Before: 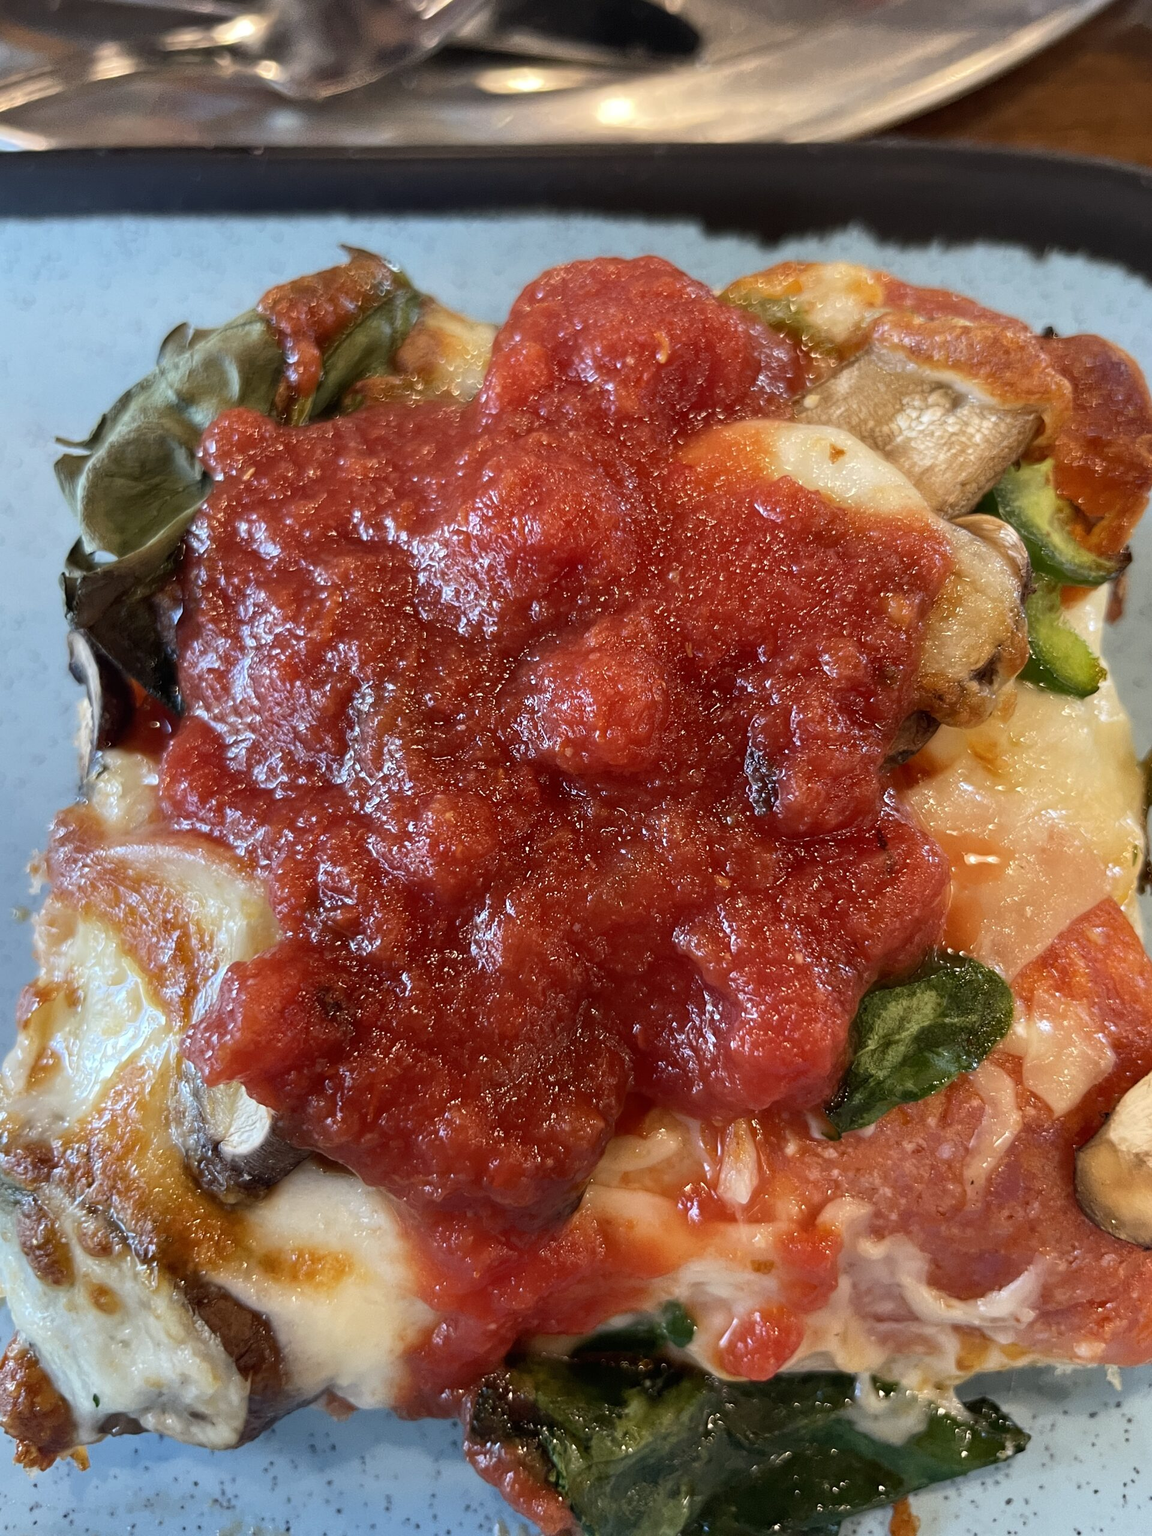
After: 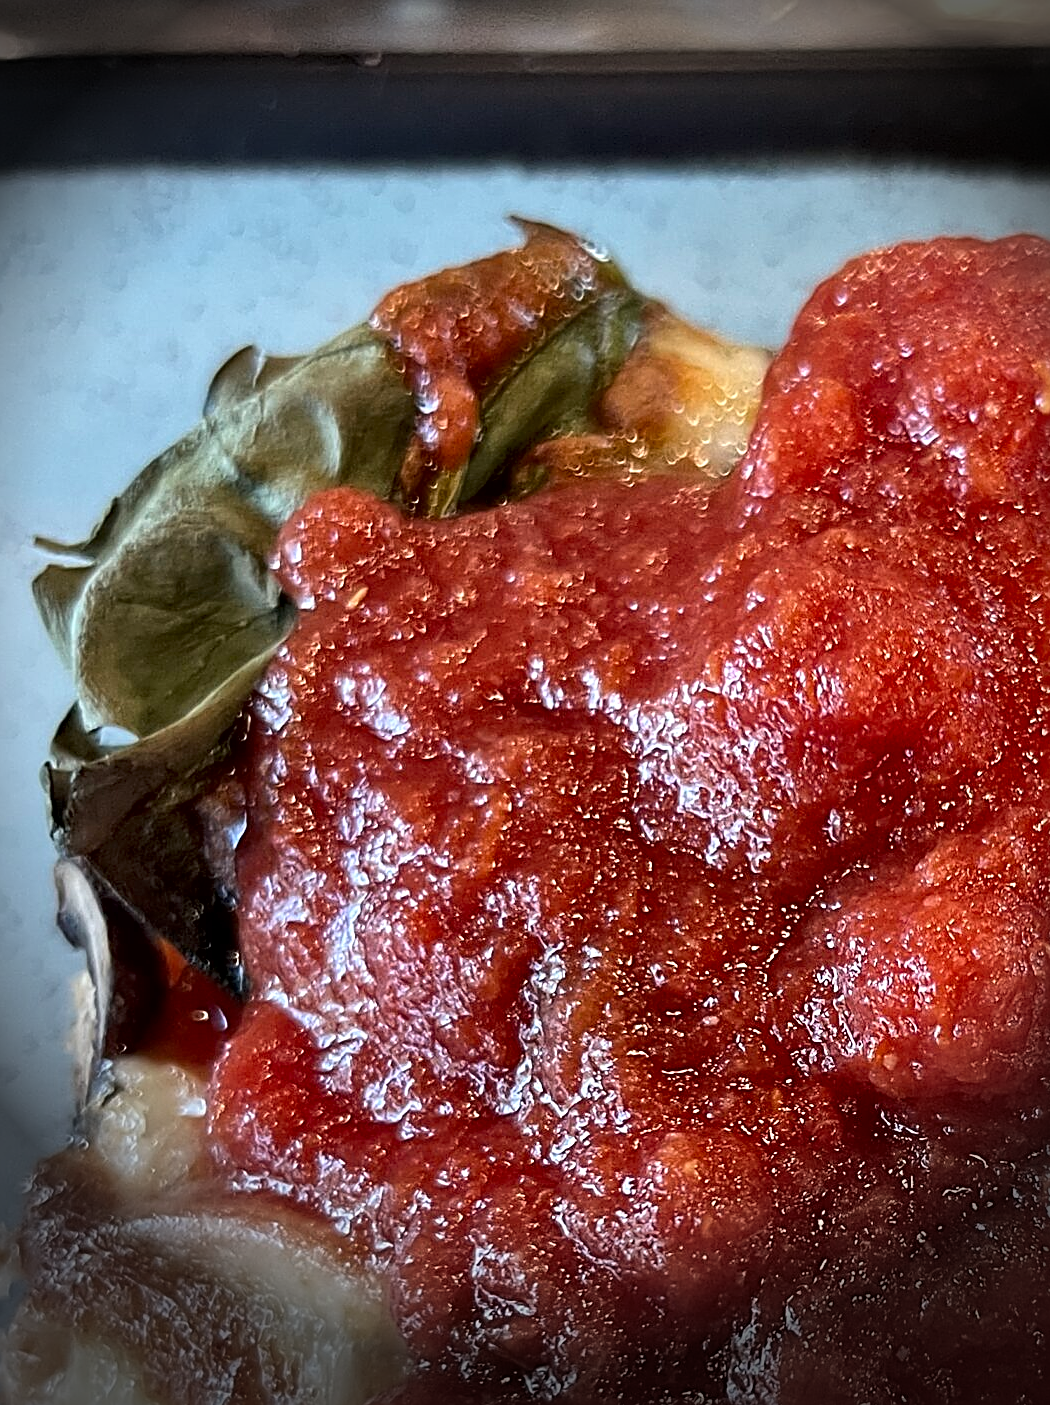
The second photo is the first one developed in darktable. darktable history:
local contrast: mode bilateral grid, contrast 25, coarseness 60, detail 151%, midtone range 0.2
vignetting: fall-off start 76.42%, fall-off radius 27.36%, brightness -0.872, center (0.037, -0.09), width/height ratio 0.971
crop and rotate: left 3.047%, top 7.509%, right 42.236%, bottom 37.598%
sharpen: radius 2.584, amount 0.688
white balance: red 1, blue 1
